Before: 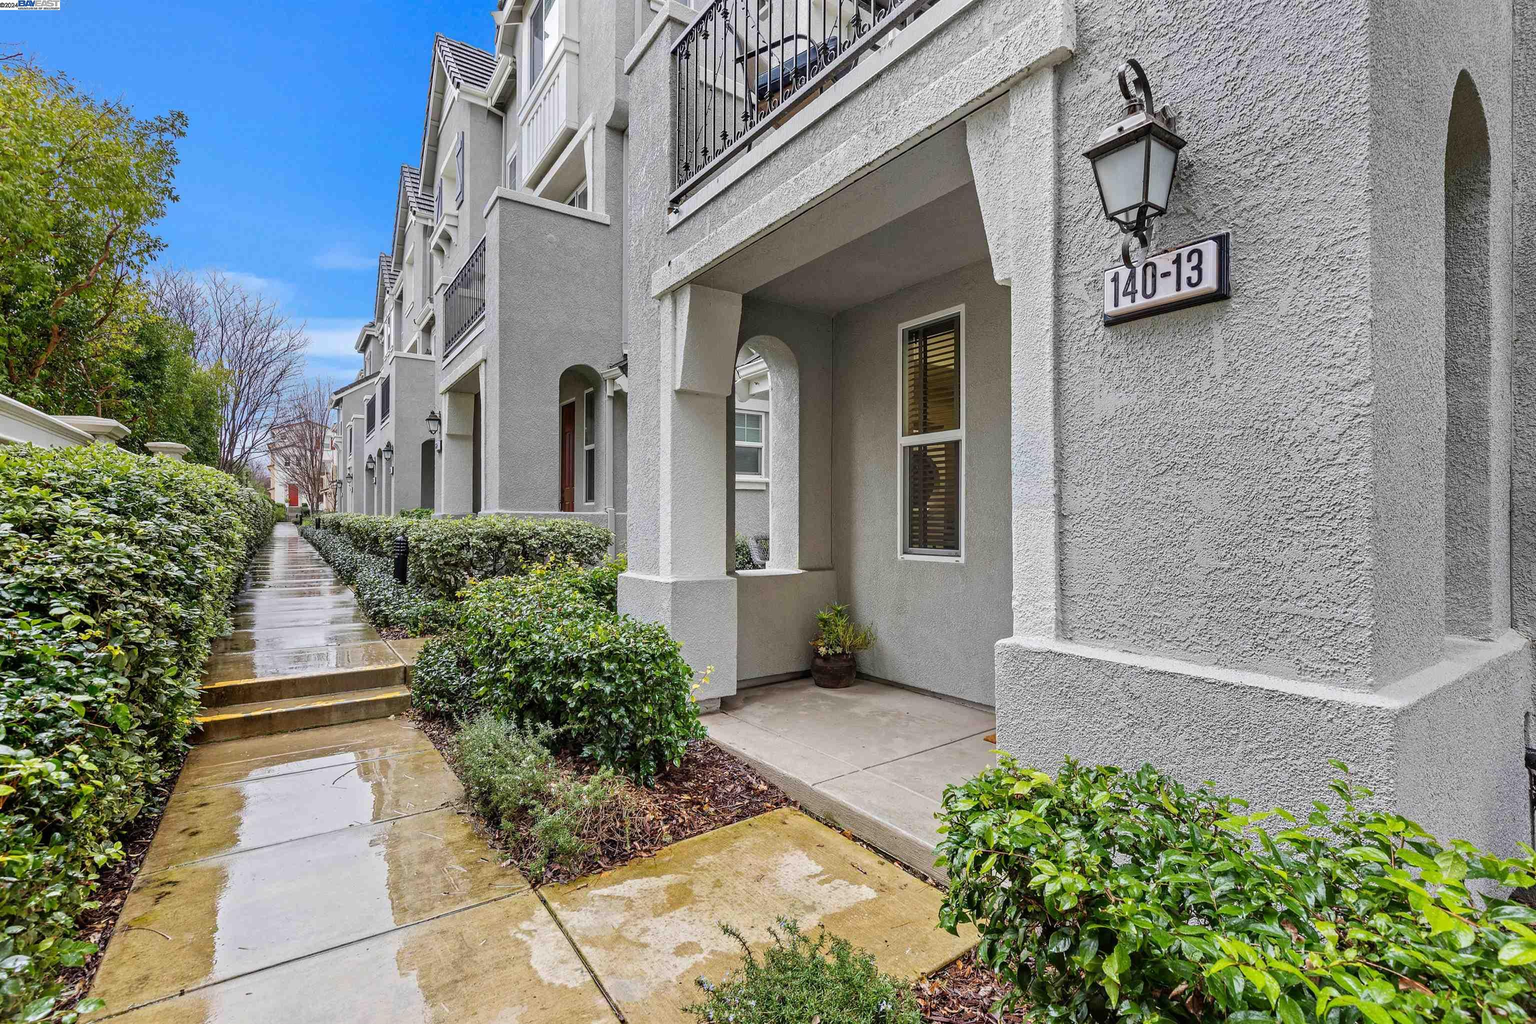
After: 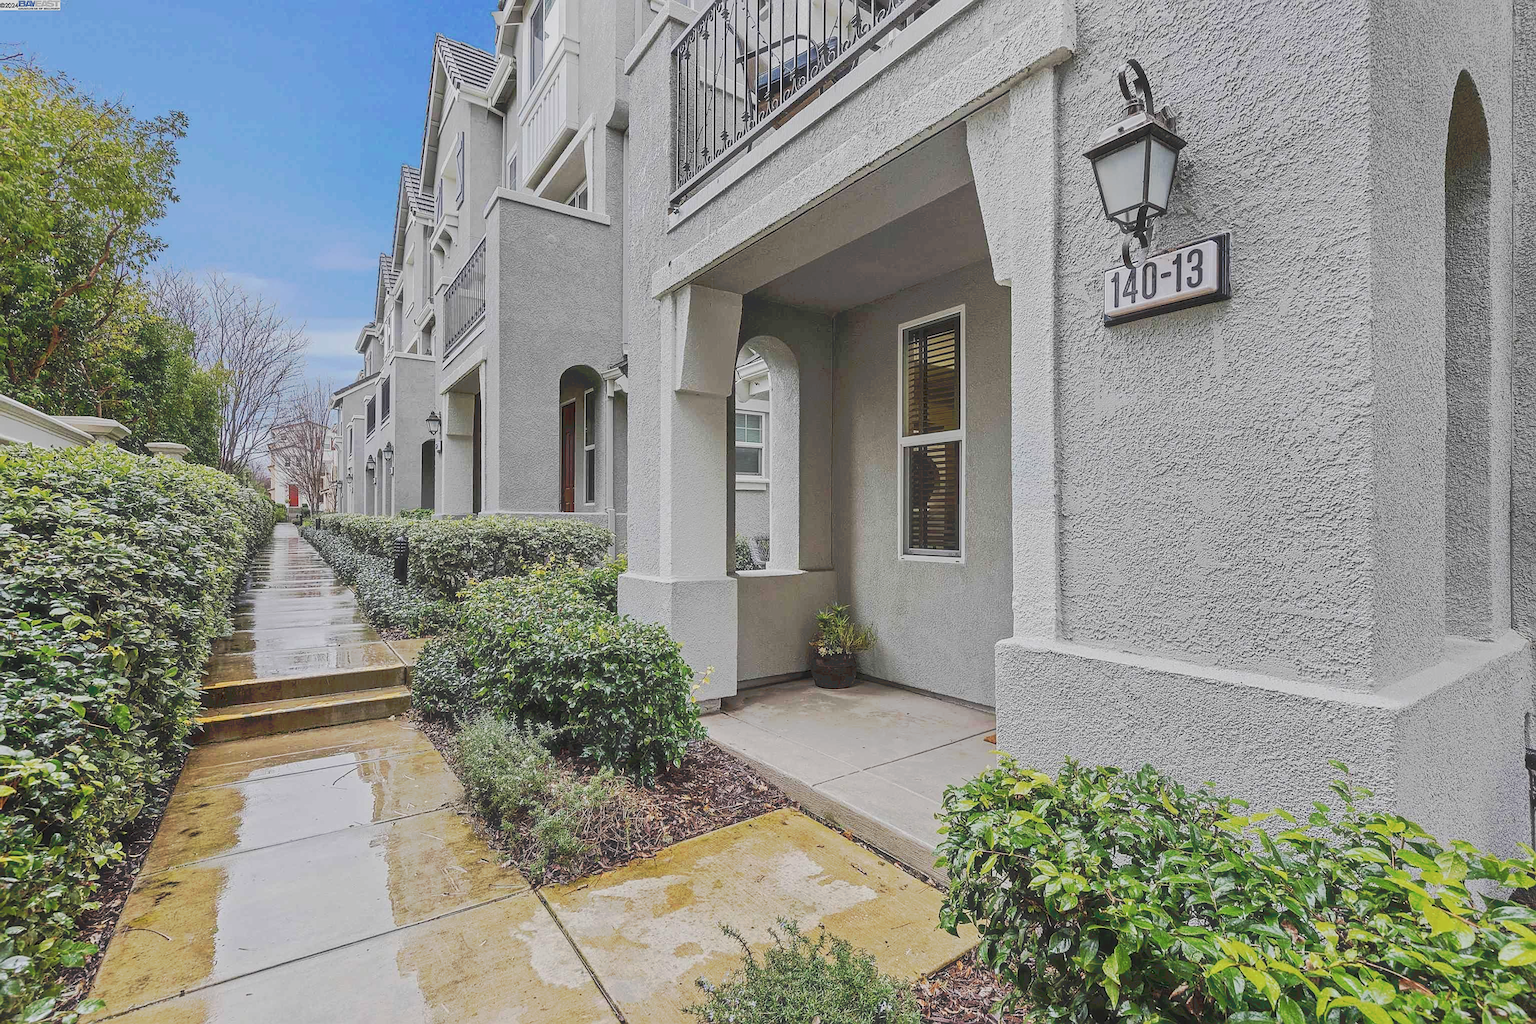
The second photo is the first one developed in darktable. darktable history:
tone curve: curves: ch0 [(0, 0) (0.003, 0.055) (0.011, 0.111) (0.025, 0.126) (0.044, 0.169) (0.069, 0.215) (0.1, 0.199) (0.136, 0.207) (0.177, 0.259) (0.224, 0.327) (0.277, 0.361) (0.335, 0.431) (0.399, 0.501) (0.468, 0.589) (0.543, 0.683) (0.623, 0.73) (0.709, 0.796) (0.801, 0.863) (0.898, 0.921) (1, 1)], preserve colors none
haze removal: strength -0.1, adaptive false
sharpen: on, module defaults
exposure: black level correction 0, exposure -0.721 EV, compensate highlight preservation false
